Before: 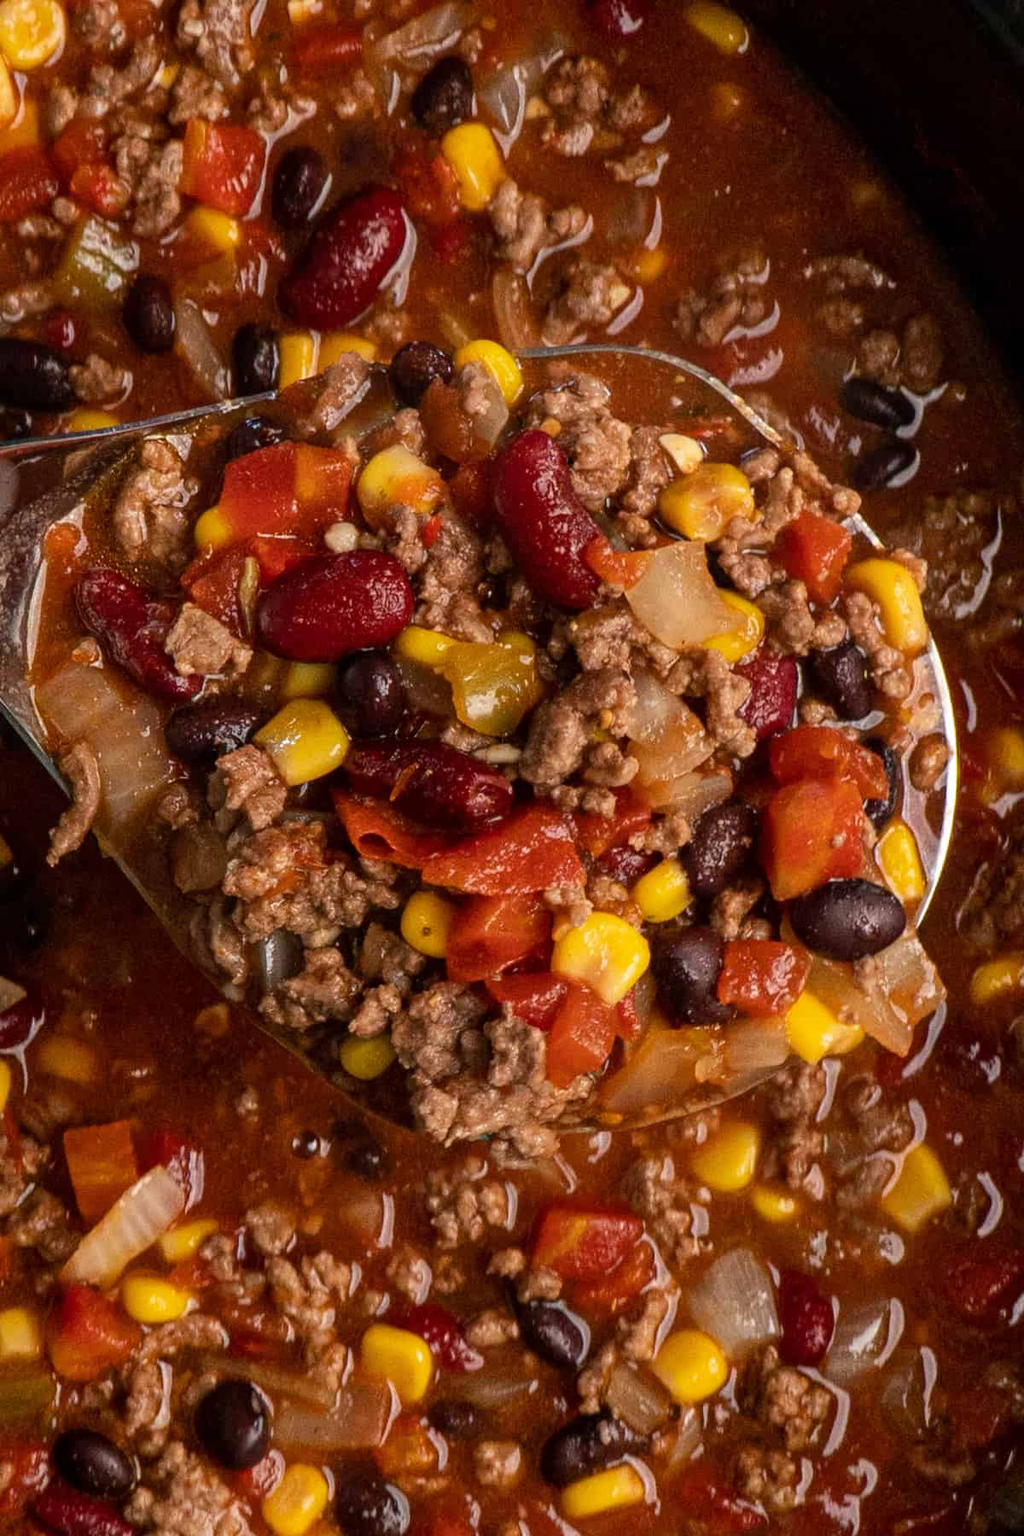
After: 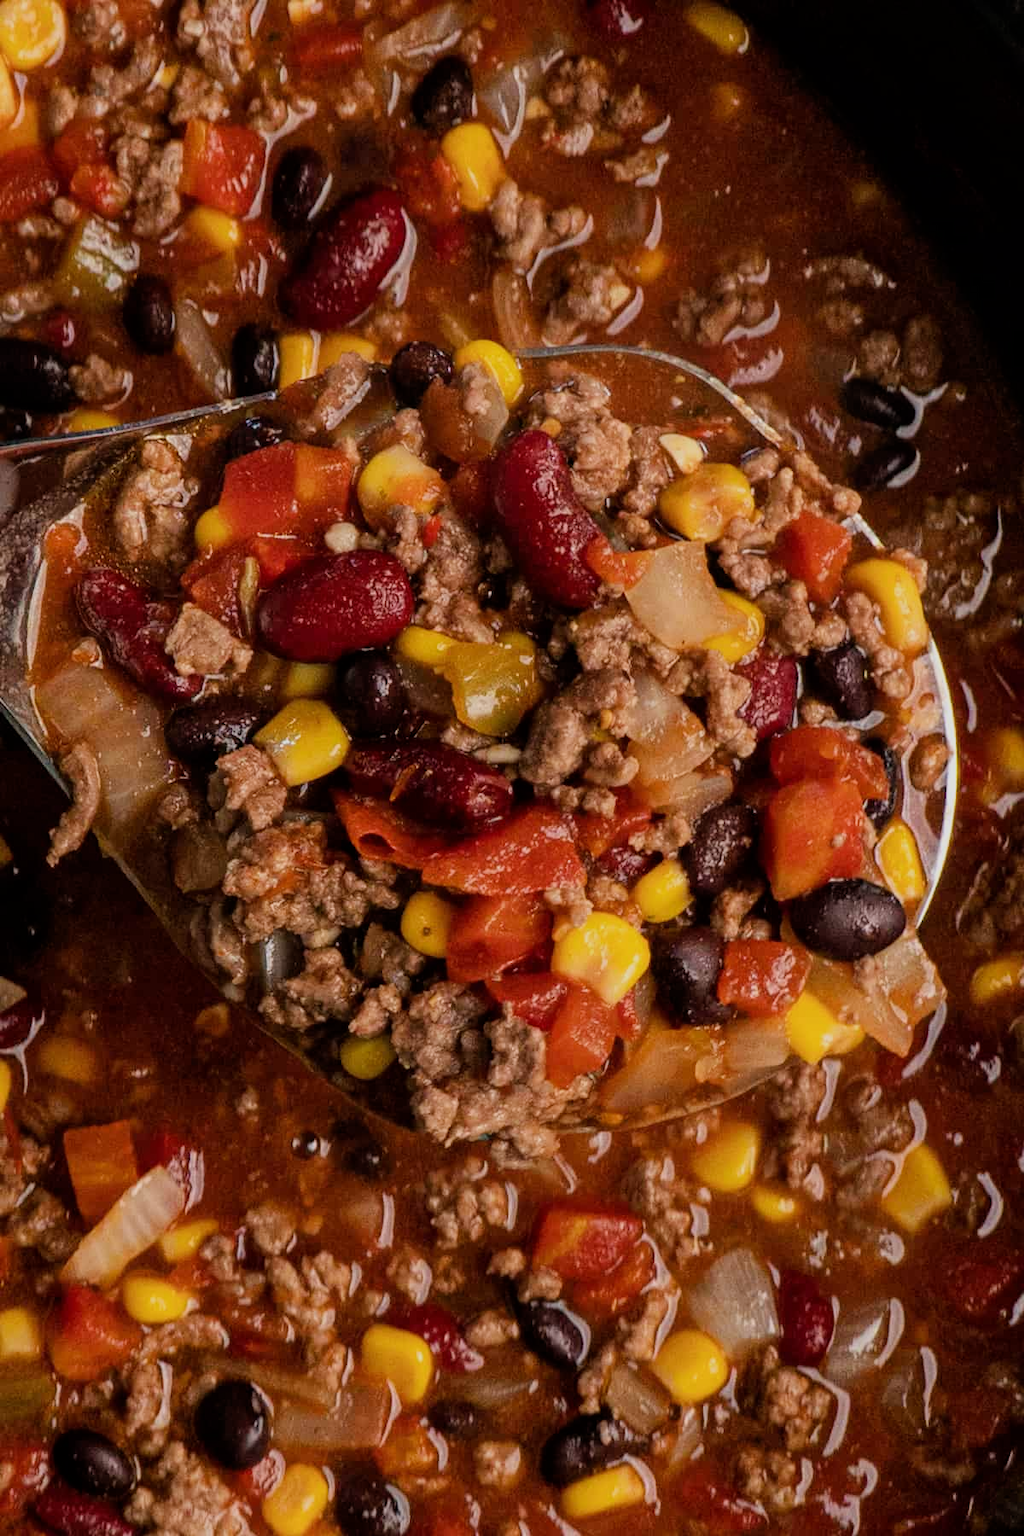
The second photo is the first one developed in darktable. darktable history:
filmic rgb: black relative exposure -7.97 EV, white relative exposure 3.79 EV, threshold 2.96 EV, hardness 4.36, enable highlight reconstruction true
